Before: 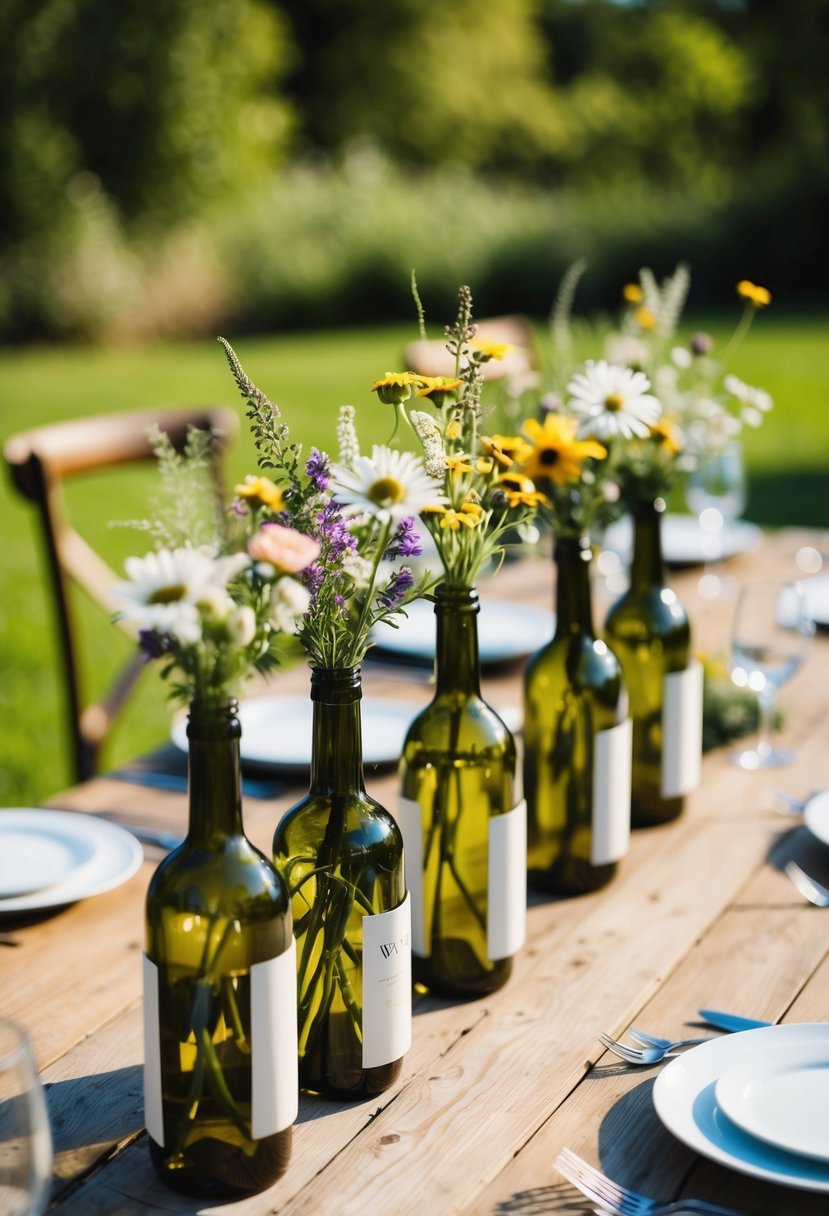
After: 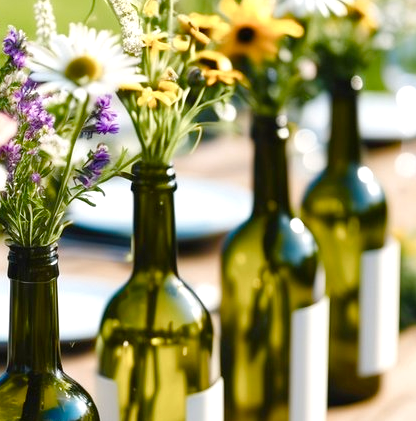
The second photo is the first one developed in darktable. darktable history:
crop: left 36.607%, top 34.735%, right 13.146%, bottom 30.611%
color balance rgb: perceptual saturation grading › global saturation 20%, perceptual saturation grading › highlights -50%, perceptual saturation grading › shadows 30%, perceptual brilliance grading › global brilliance 10%, perceptual brilliance grading › shadows 15%
